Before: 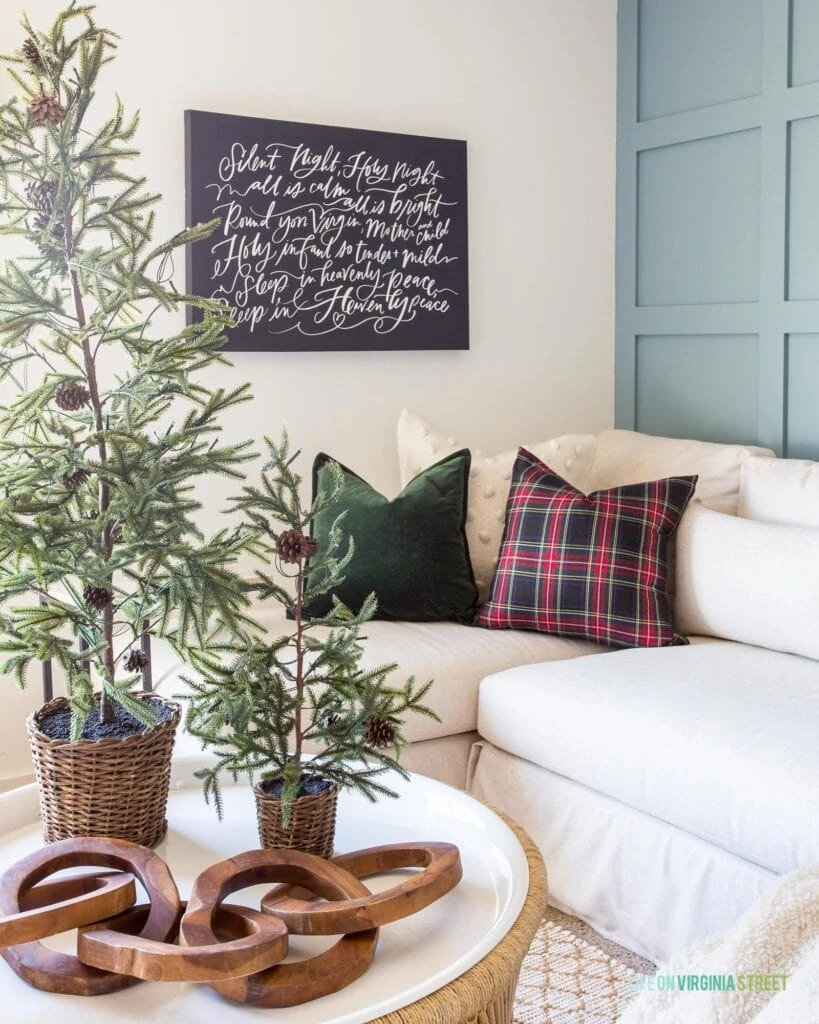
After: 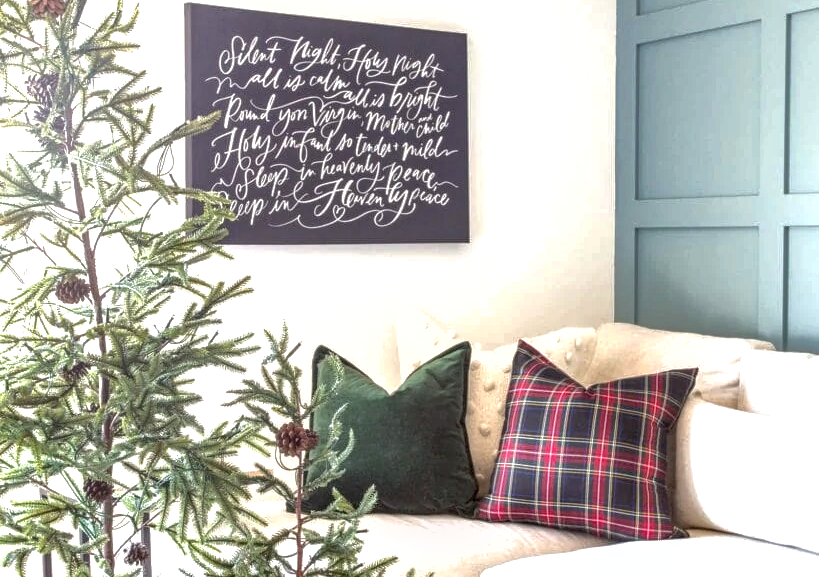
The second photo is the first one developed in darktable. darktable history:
crop and rotate: top 10.51%, bottom 33.111%
exposure: black level correction -0.002, exposure 0.706 EV, compensate highlight preservation false
shadows and highlights: on, module defaults
local contrast: detail 144%
